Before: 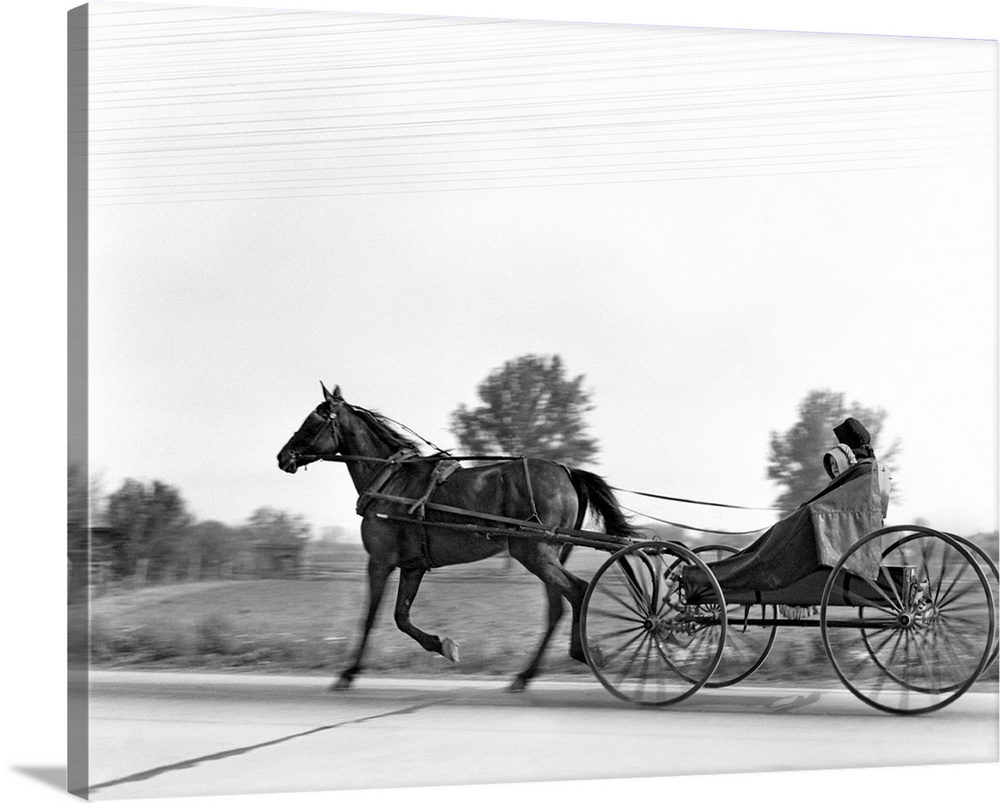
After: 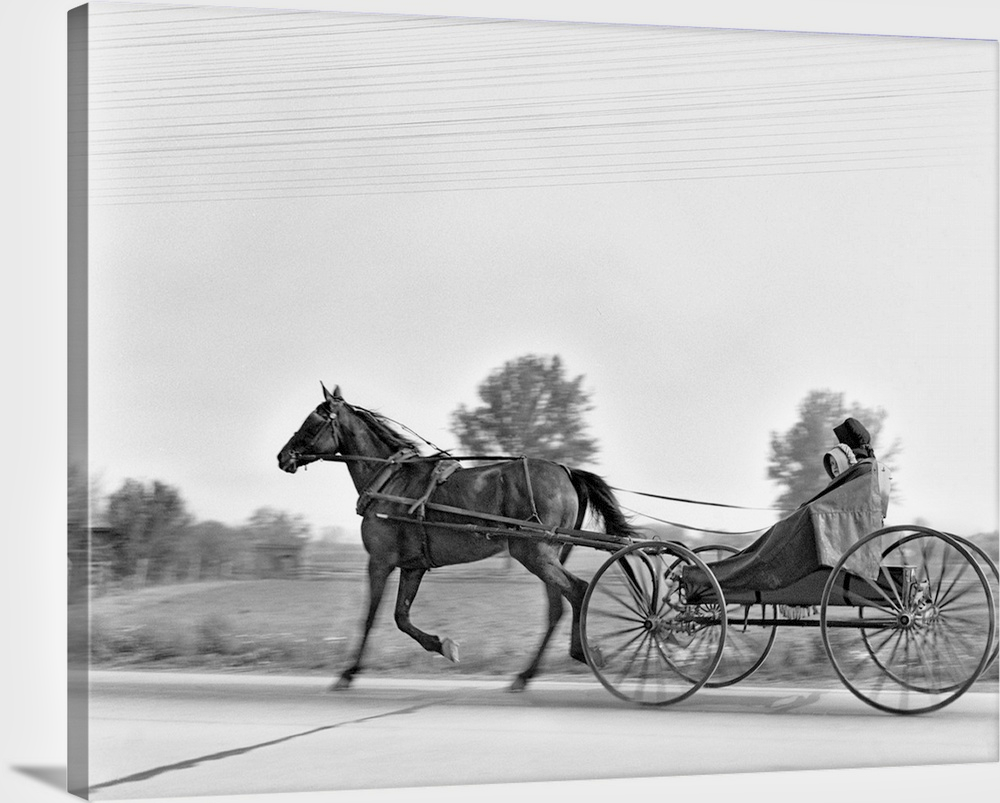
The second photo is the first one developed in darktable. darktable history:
shadows and highlights: radius 25.35, white point adjustment -5.3, compress 82.46%, soften with gaussian
contrast brightness saturation: brightness 0.17, saturation 0.07
